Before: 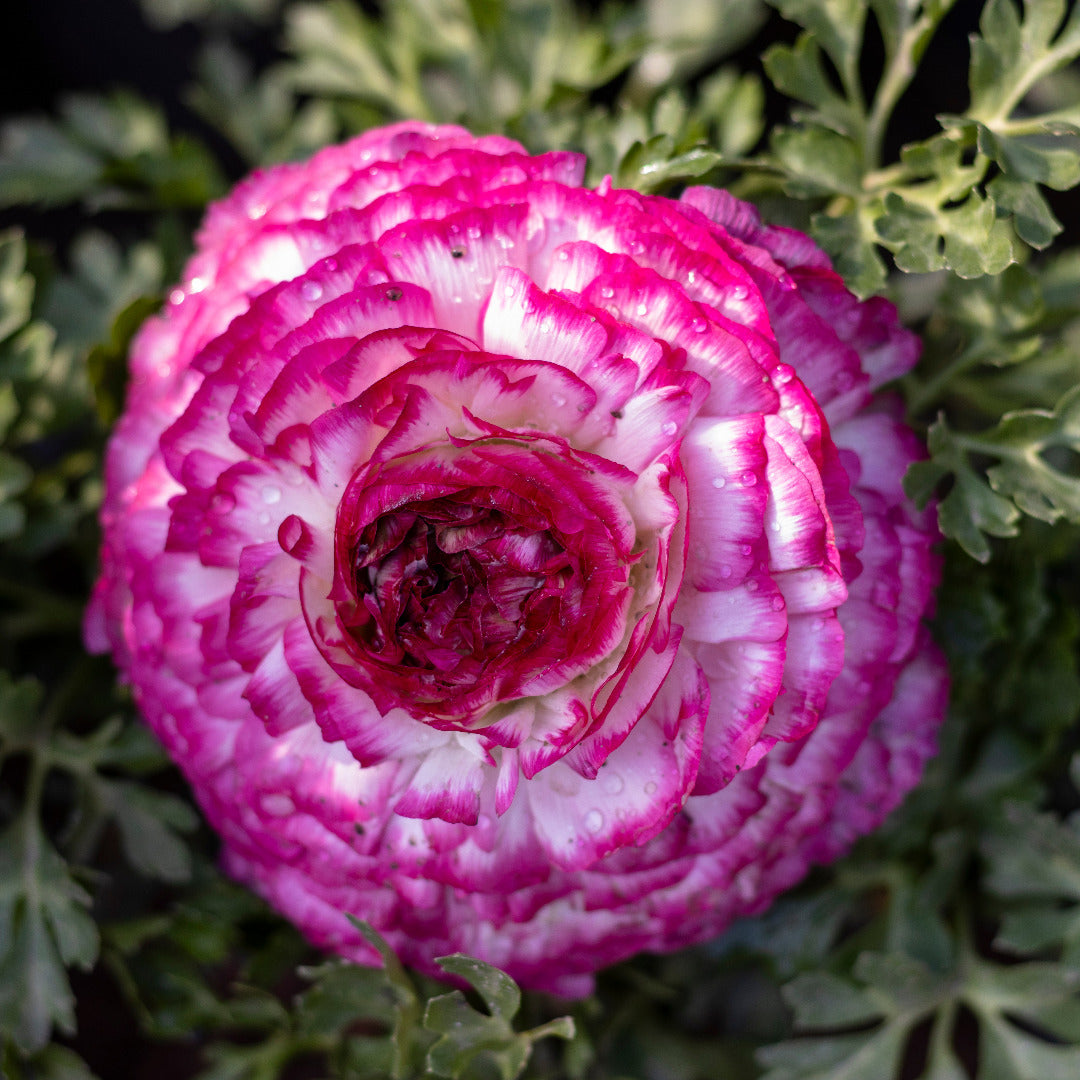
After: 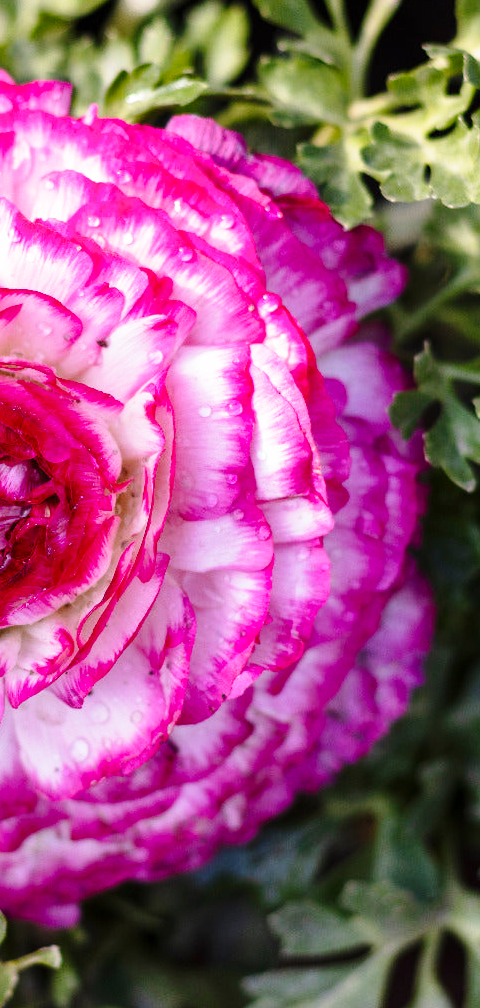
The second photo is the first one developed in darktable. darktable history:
crop: left 47.628%, top 6.643%, right 7.874%
base curve: curves: ch0 [(0, 0) (0.028, 0.03) (0.121, 0.232) (0.46, 0.748) (0.859, 0.968) (1, 1)], preserve colors none
sharpen: radius 5.325, amount 0.312, threshold 26.433
